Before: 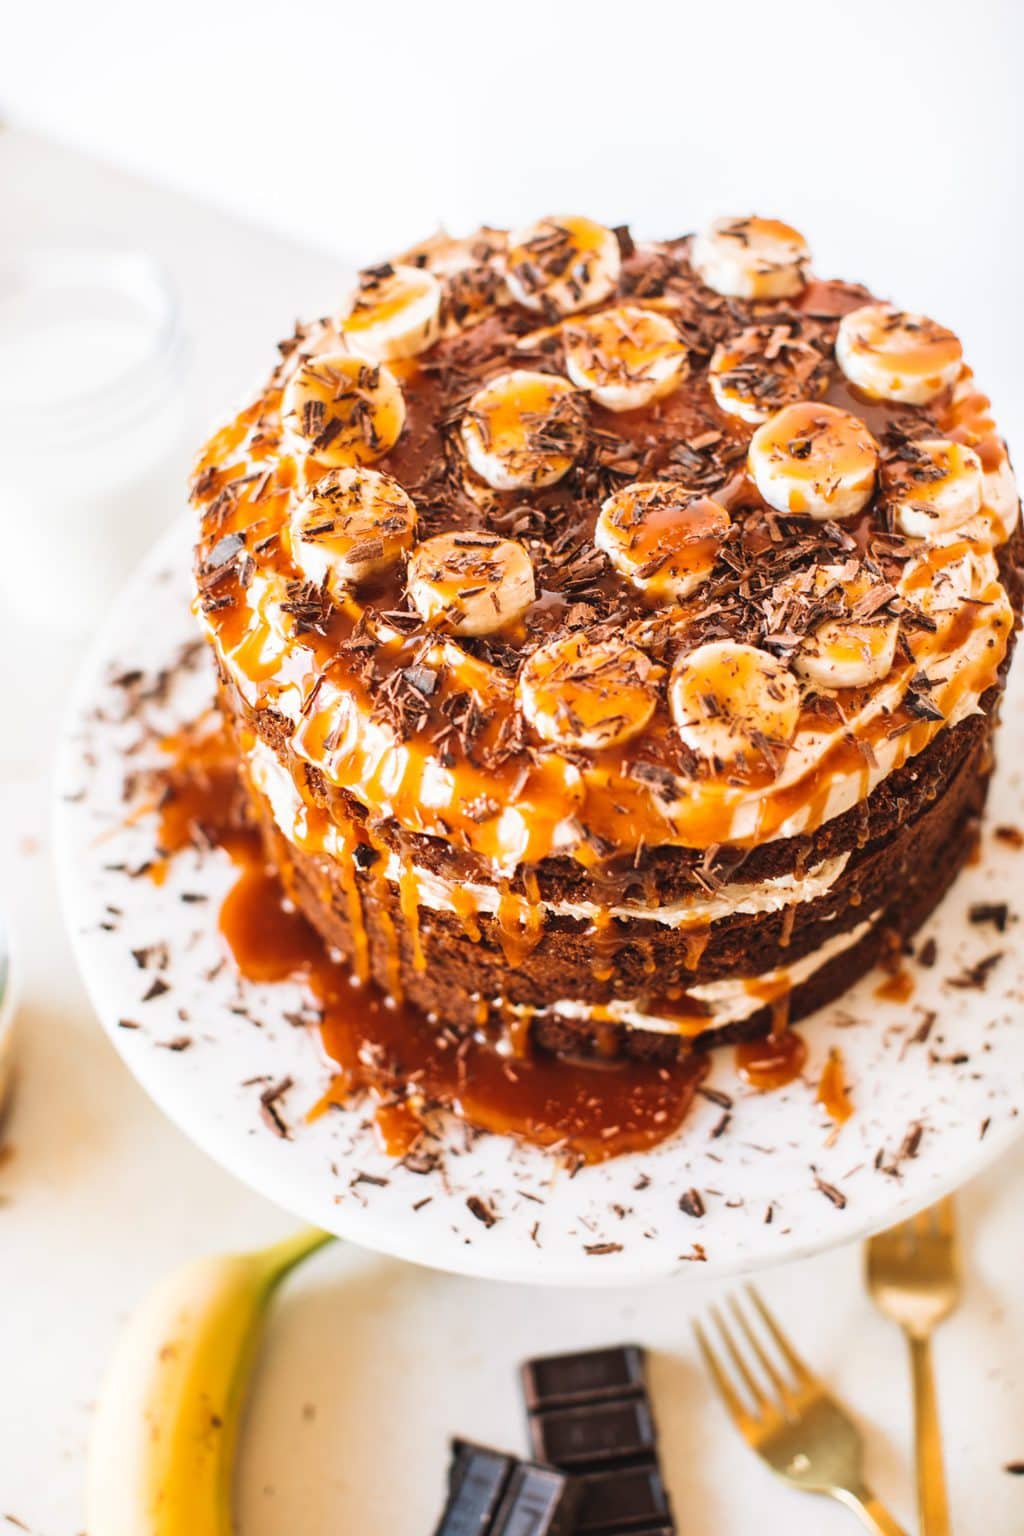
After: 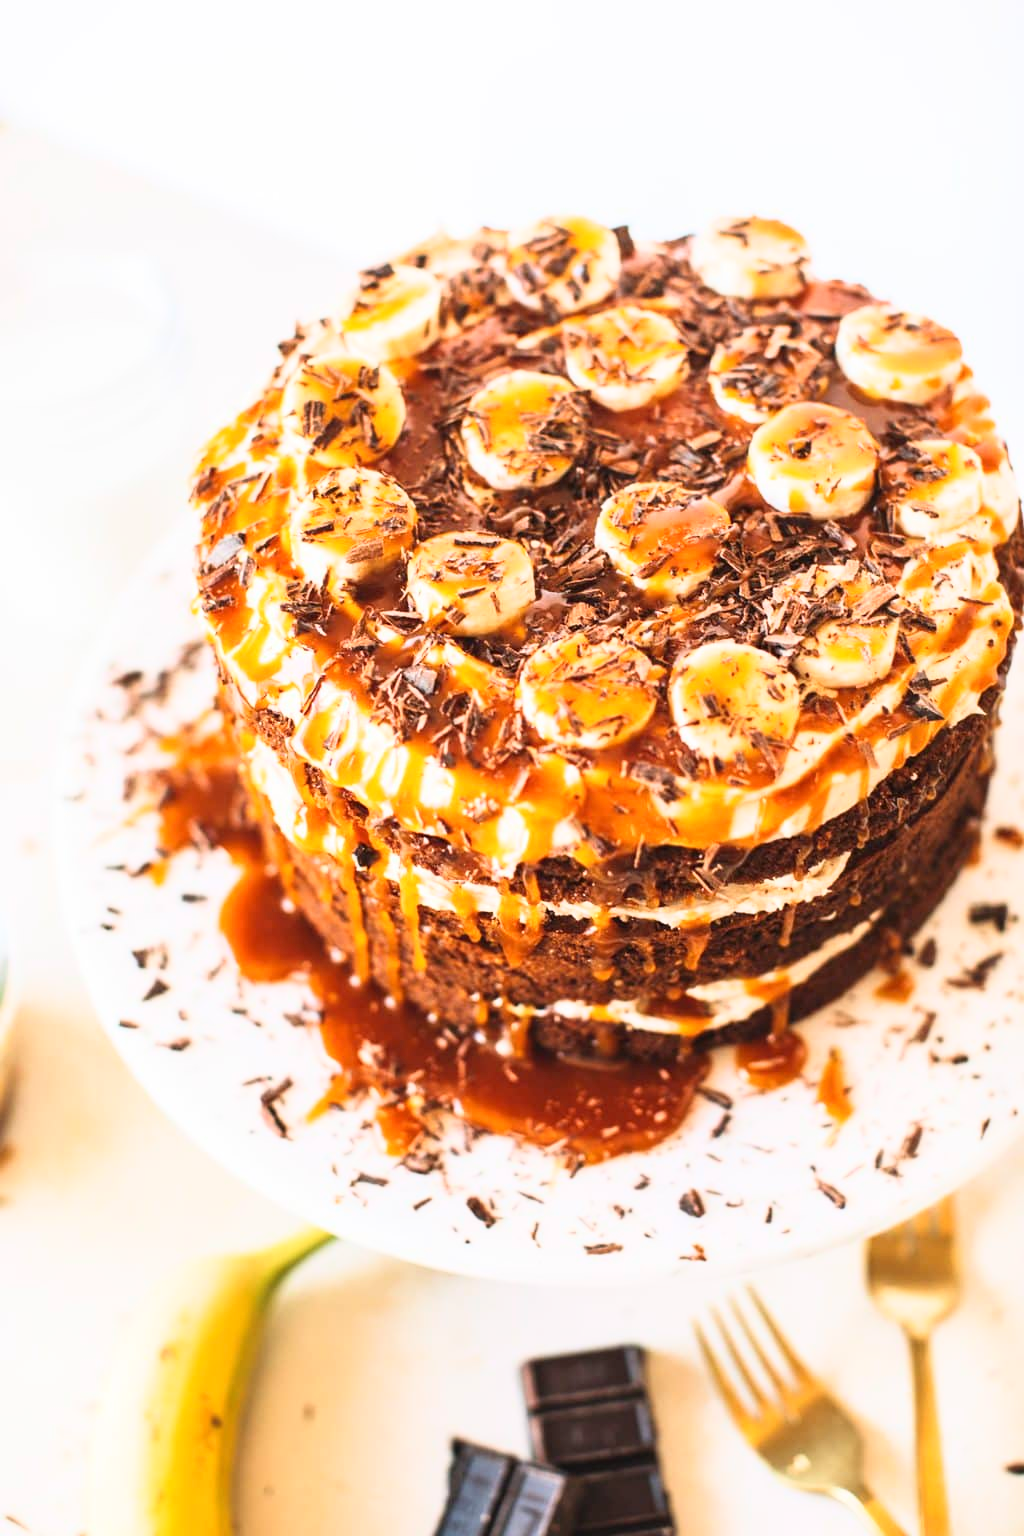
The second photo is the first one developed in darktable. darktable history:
color correction: highlights b* -0.013
base curve: curves: ch0 [(0, 0) (0.579, 0.807) (1, 1)]
